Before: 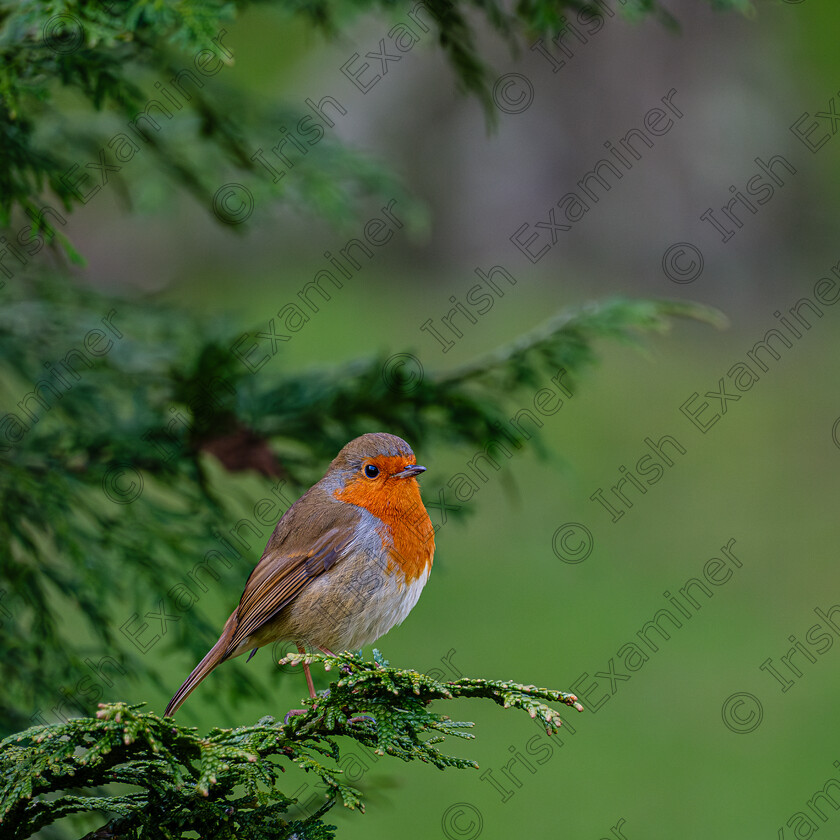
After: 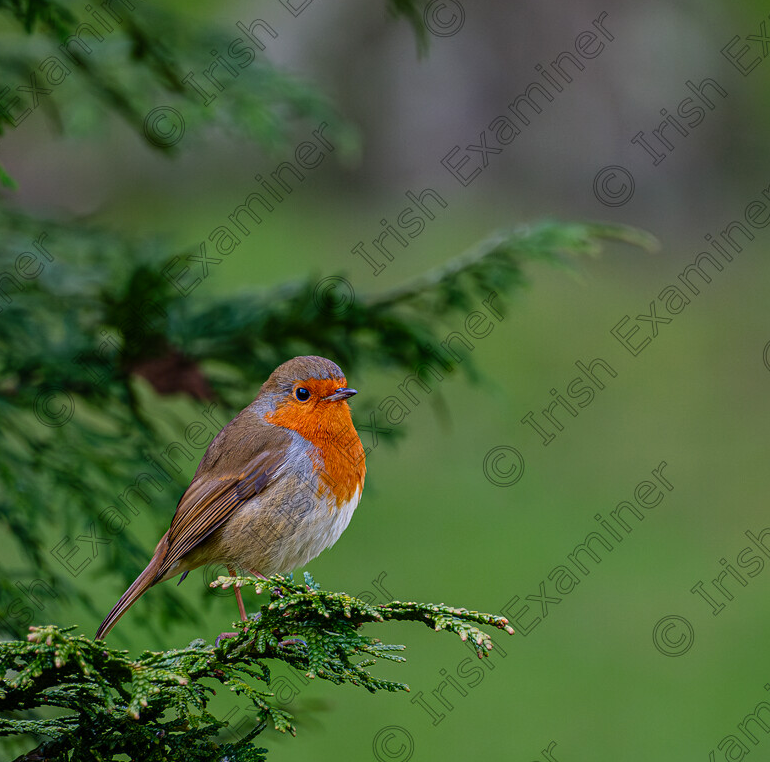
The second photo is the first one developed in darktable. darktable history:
contrast brightness saturation: contrast 0.08, saturation 0.02
crop and rotate: left 8.262%, top 9.226%
